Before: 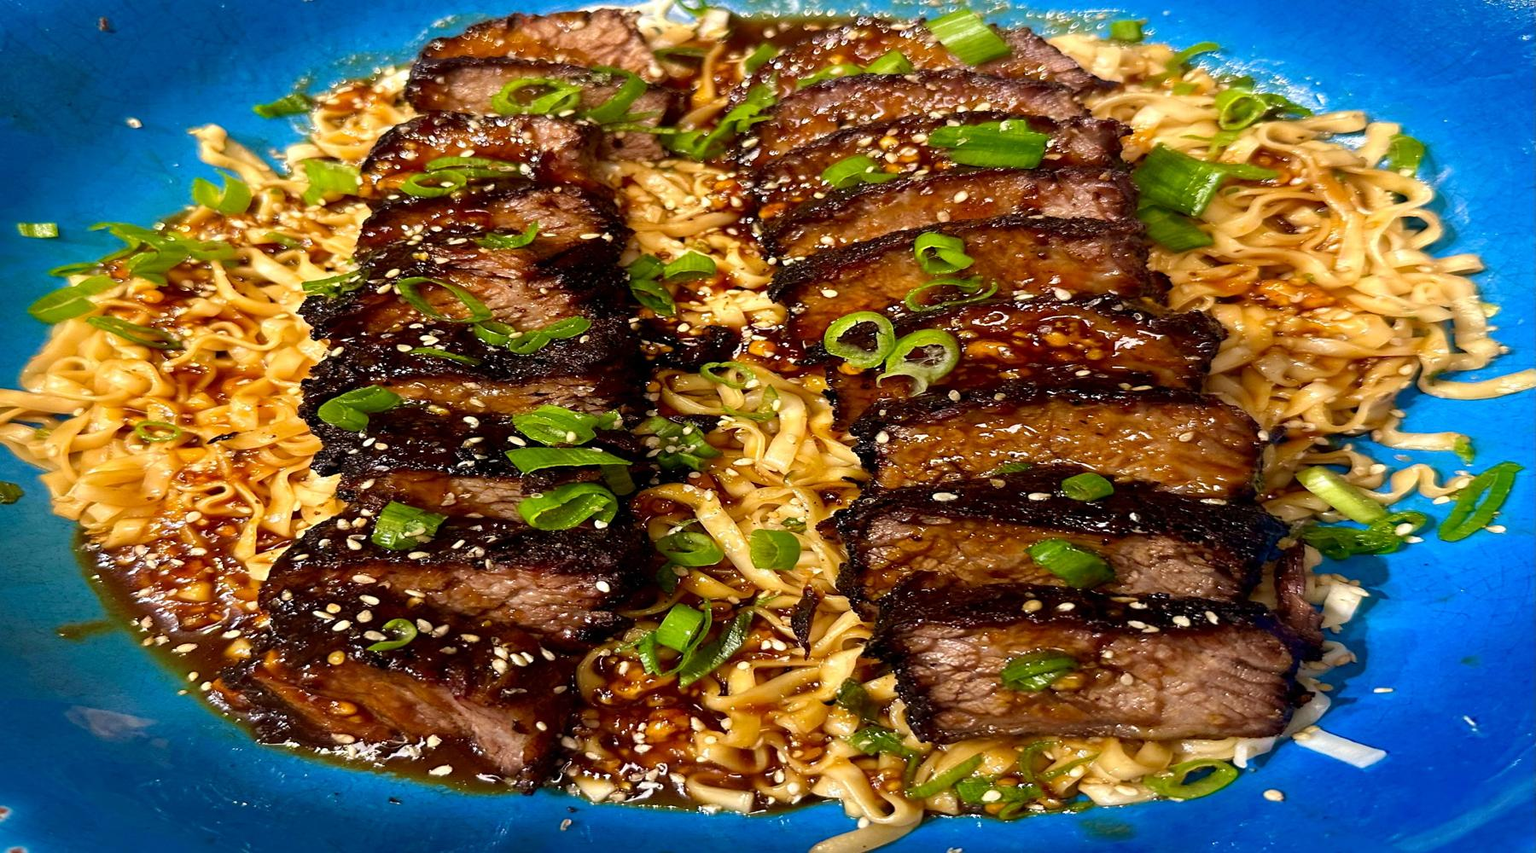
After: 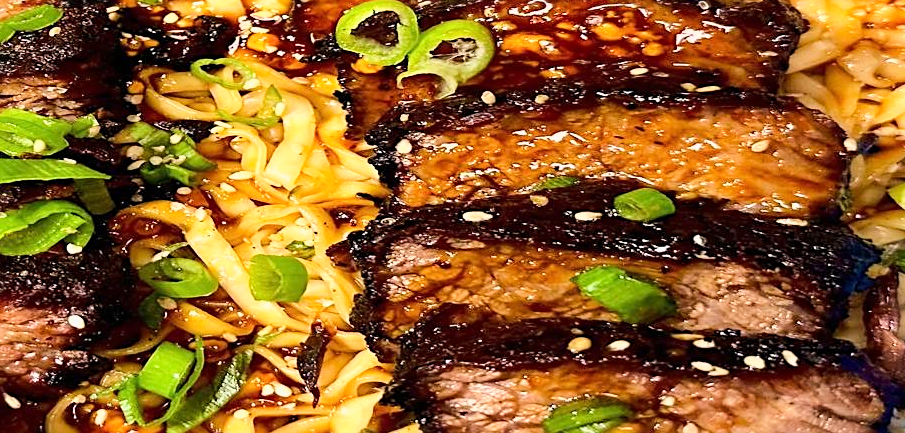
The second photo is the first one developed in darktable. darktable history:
base curve: curves: ch0 [(0, 0) (0.025, 0.046) (0.112, 0.277) (0.467, 0.74) (0.814, 0.929) (1, 0.942)]
sharpen: radius 2.529, amount 0.323
crop: left 35.03%, top 36.625%, right 14.663%, bottom 20.057%
